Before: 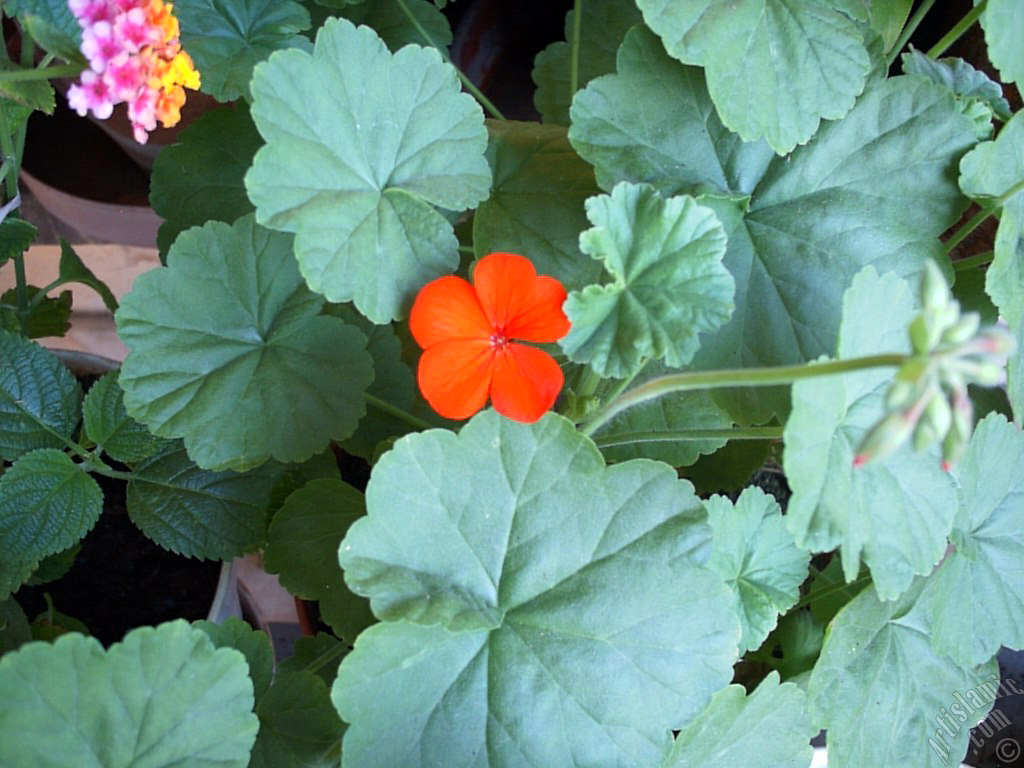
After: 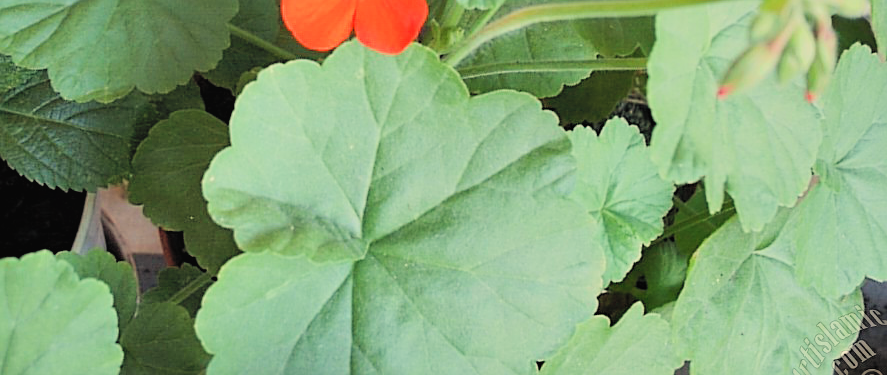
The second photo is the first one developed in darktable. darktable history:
crop and rotate: left 13.306%, top 48.129%, bottom 2.928%
local contrast: mode bilateral grid, contrast 100, coarseness 100, detail 91%, midtone range 0.2
white balance: red 1.08, blue 0.791
sharpen: on, module defaults
color balance: on, module defaults
contrast brightness saturation: contrast 0.1, brightness 0.3, saturation 0.14
shadows and highlights: shadows color adjustment 97.66%, soften with gaussian
filmic rgb: black relative exposure -7.65 EV, white relative exposure 4.56 EV, hardness 3.61
